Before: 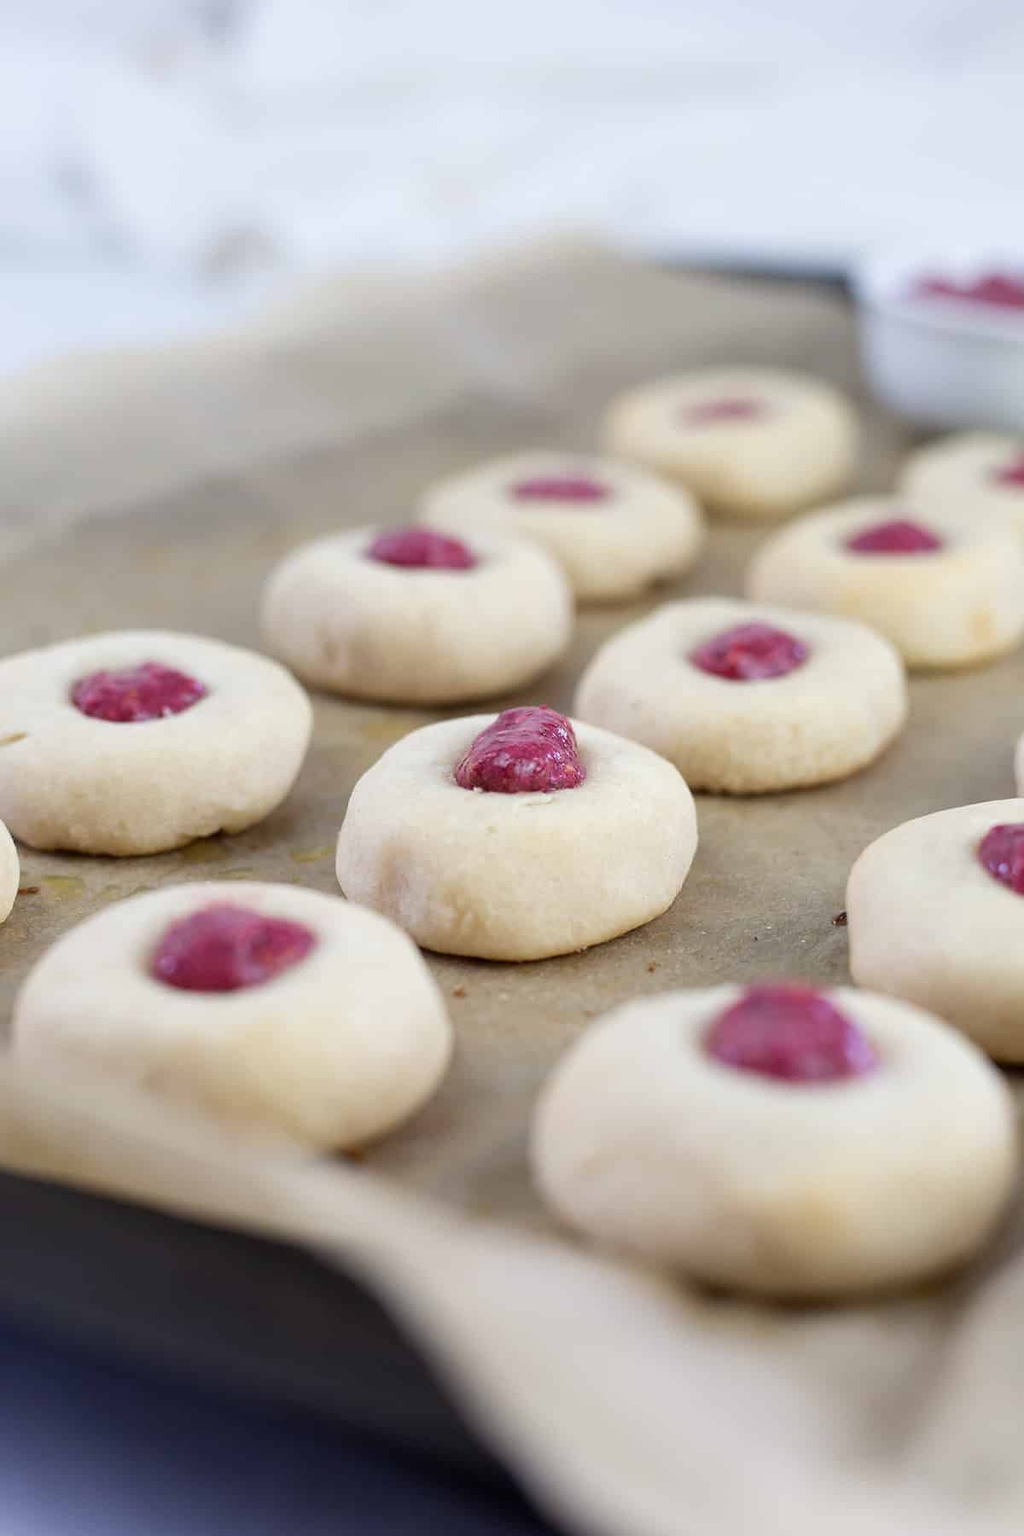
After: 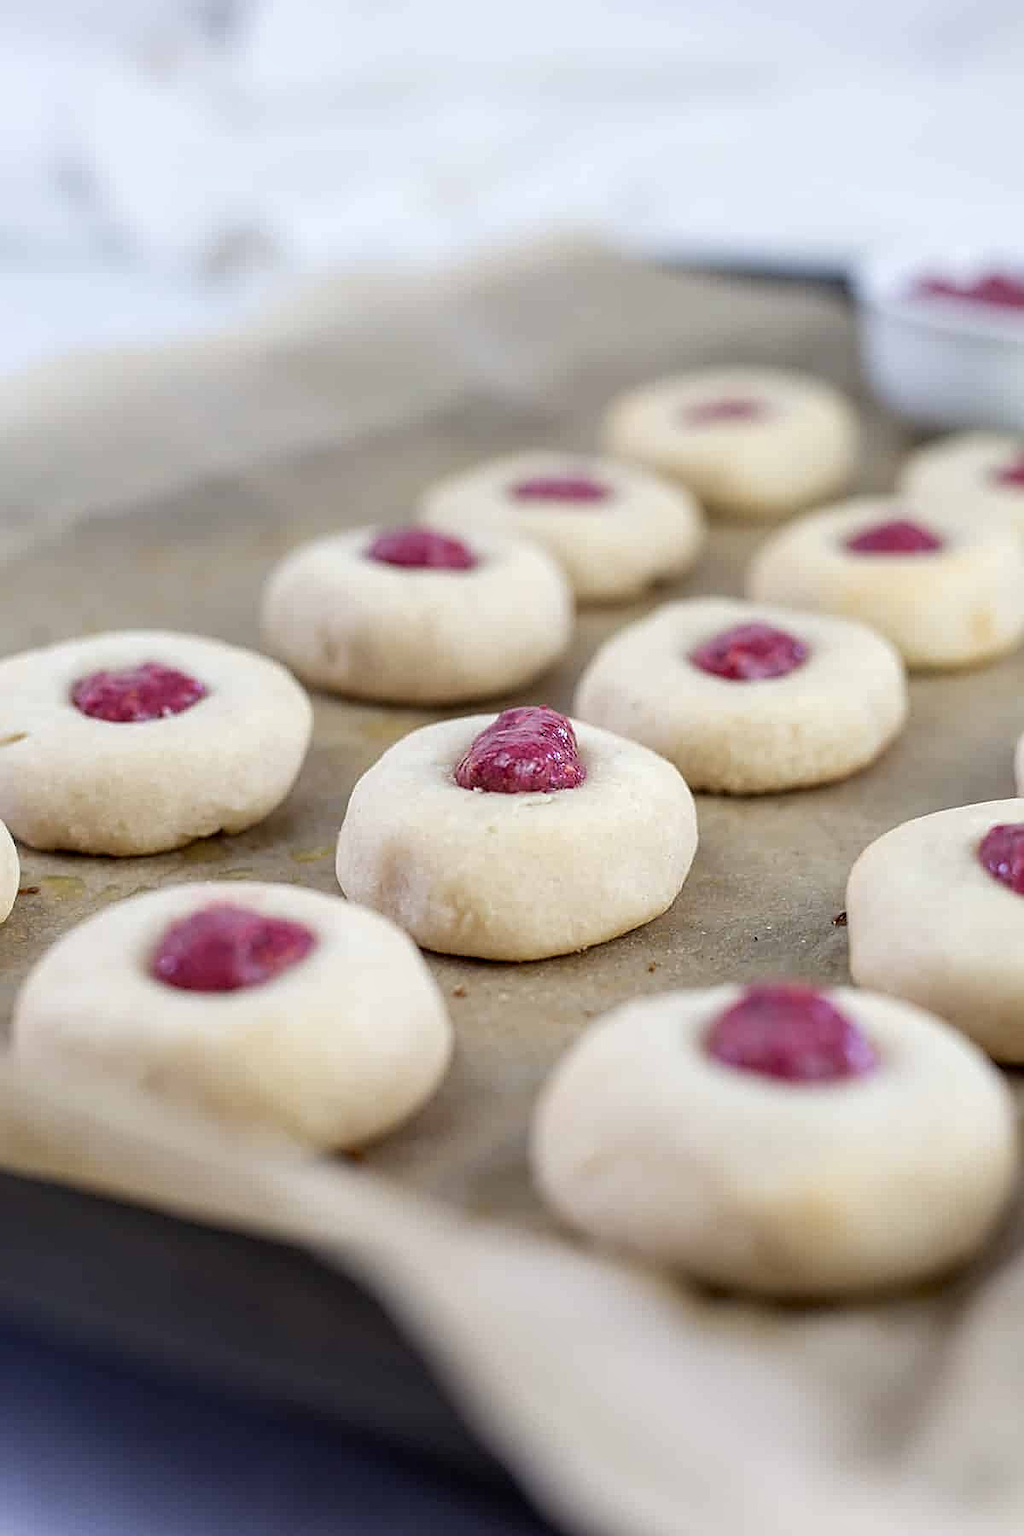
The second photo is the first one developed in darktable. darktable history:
sharpen: amount 0.55
local contrast: on, module defaults
